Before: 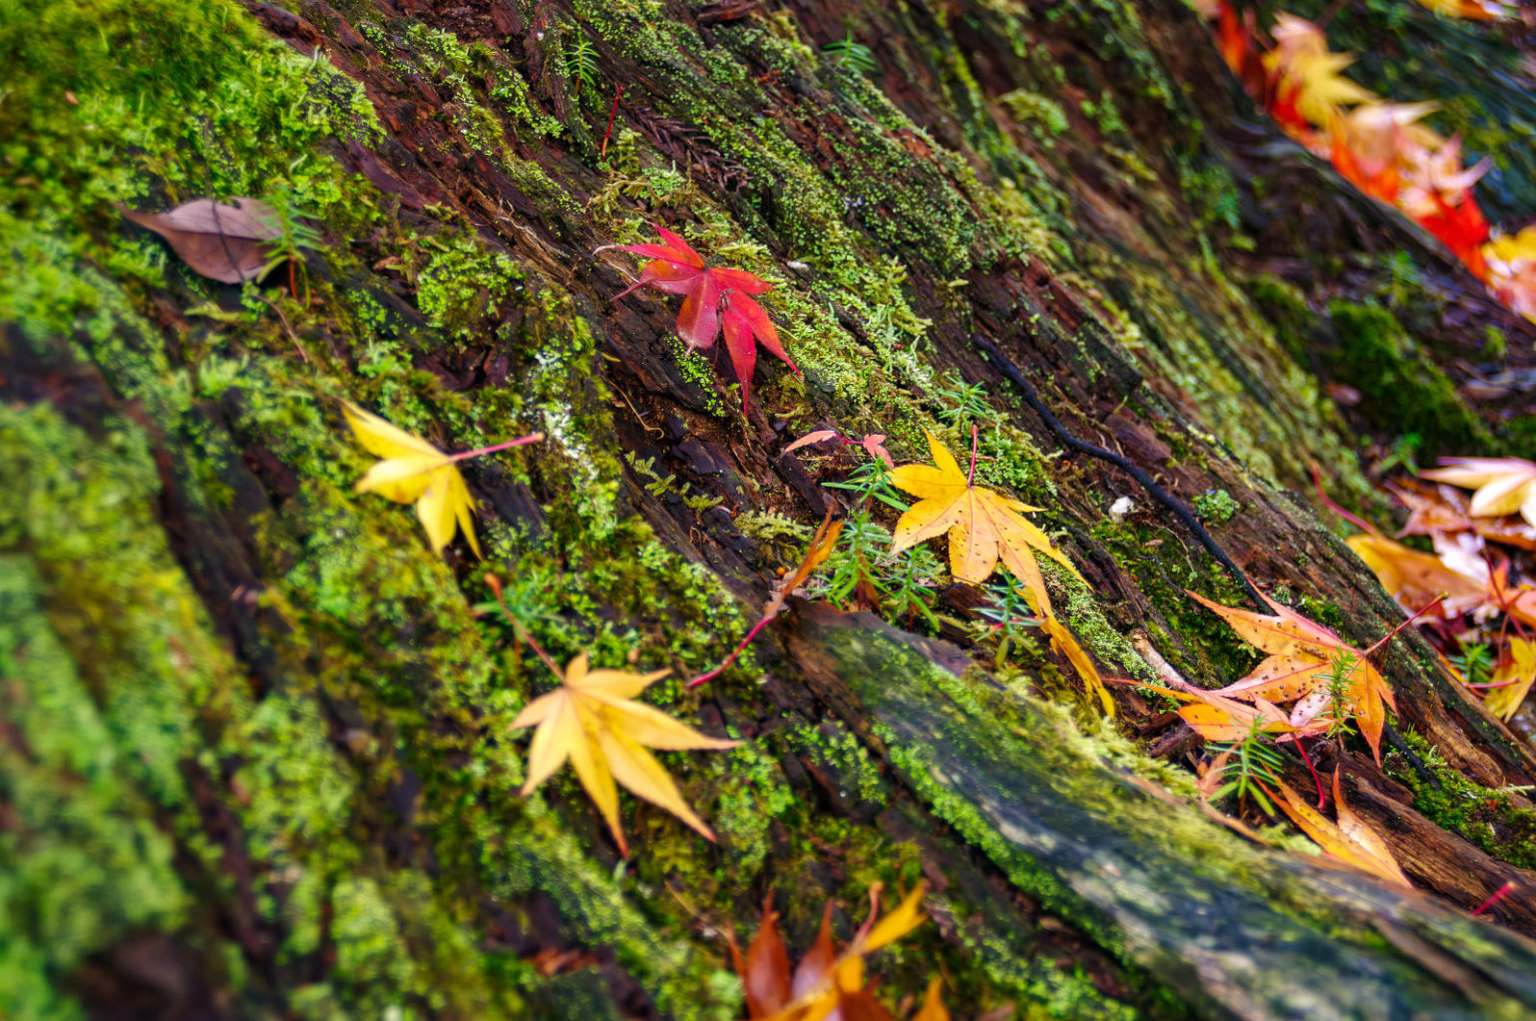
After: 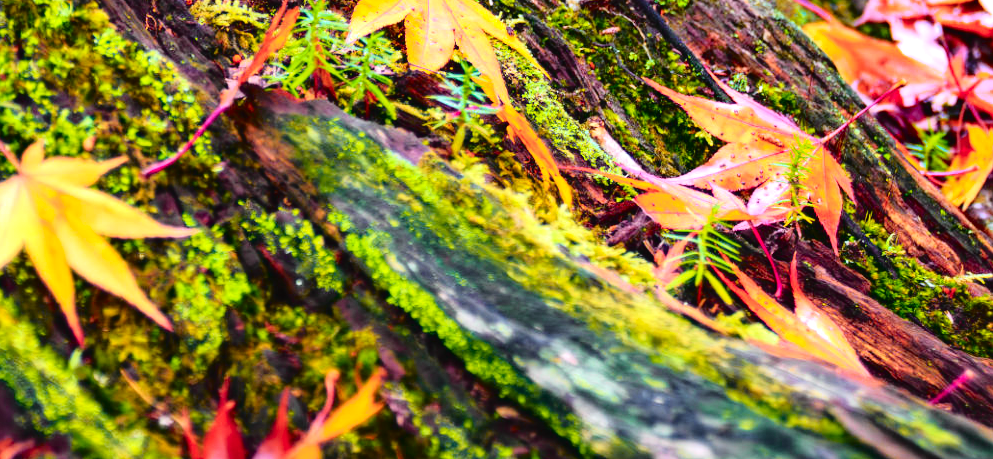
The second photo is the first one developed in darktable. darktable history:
crop and rotate: left 35.509%, top 50.238%, bottom 4.934%
exposure: black level correction -0.002, exposure 0.54 EV, compensate highlight preservation false
white balance: red 0.948, green 1.02, blue 1.176
color zones: curves: ch1 [(0.235, 0.558) (0.75, 0.5)]; ch2 [(0.25, 0.462) (0.749, 0.457)], mix 25.94%
tone curve: curves: ch0 [(0, 0.014) (0.17, 0.099) (0.392, 0.438) (0.725, 0.828) (0.872, 0.918) (1, 0.981)]; ch1 [(0, 0) (0.402, 0.36) (0.489, 0.491) (0.5, 0.503) (0.515, 0.52) (0.545, 0.574) (0.615, 0.662) (0.701, 0.725) (1, 1)]; ch2 [(0, 0) (0.42, 0.458) (0.485, 0.499) (0.503, 0.503) (0.531, 0.542) (0.561, 0.594) (0.644, 0.694) (0.717, 0.753) (1, 0.991)], color space Lab, independent channels
rotate and perspective: crop left 0, crop top 0
